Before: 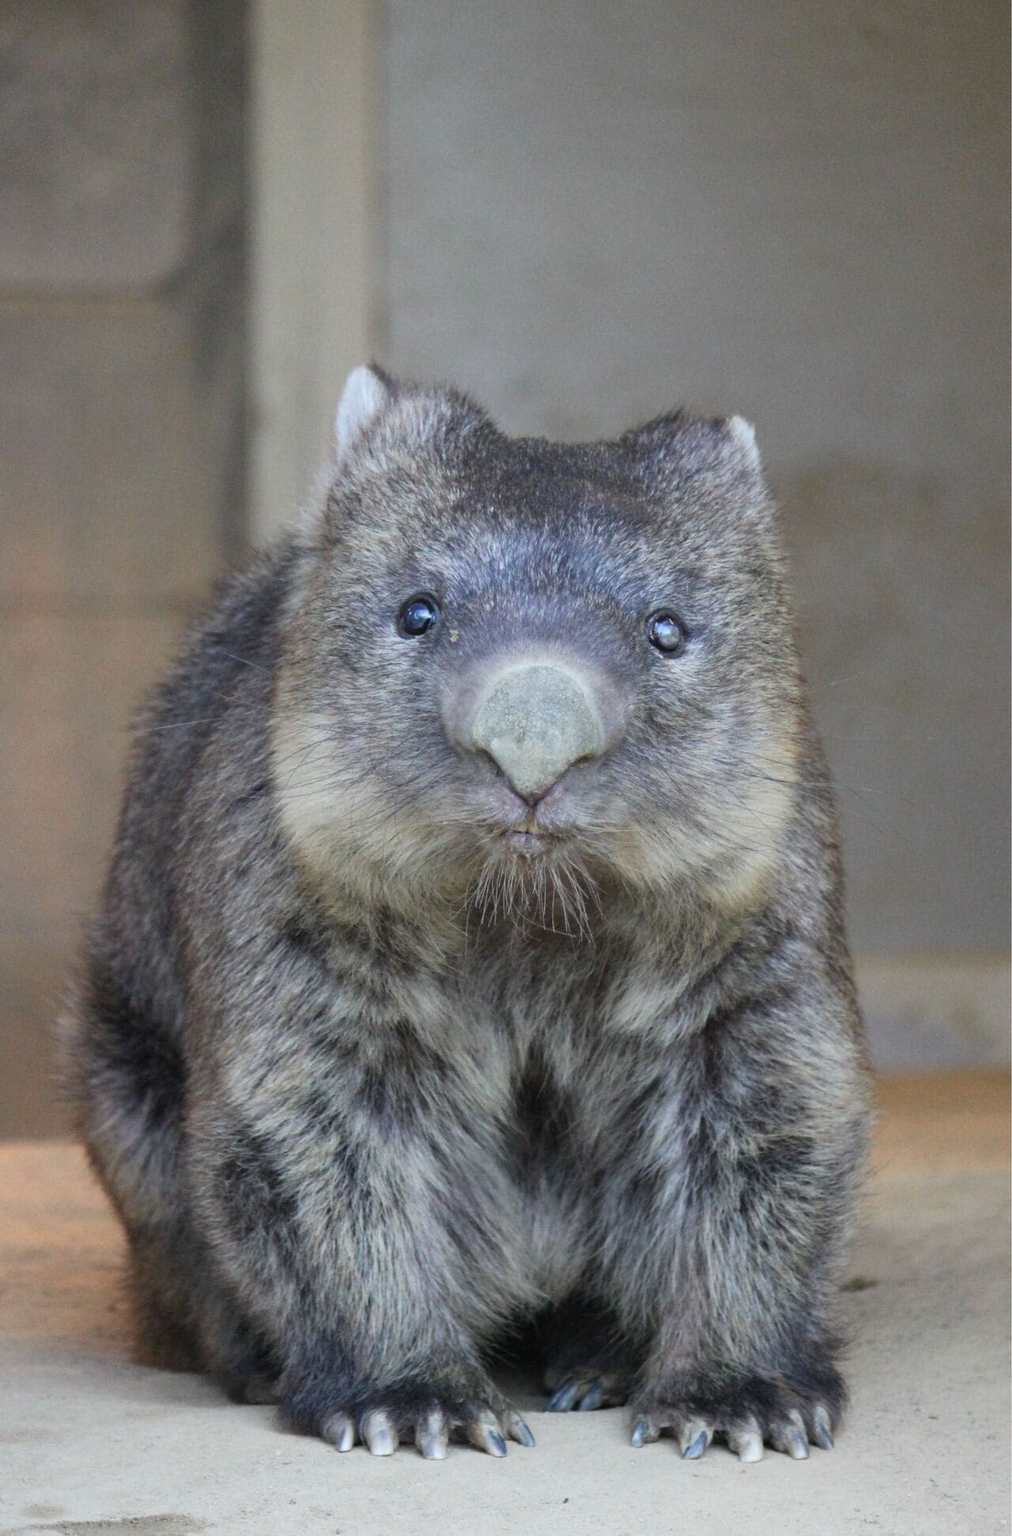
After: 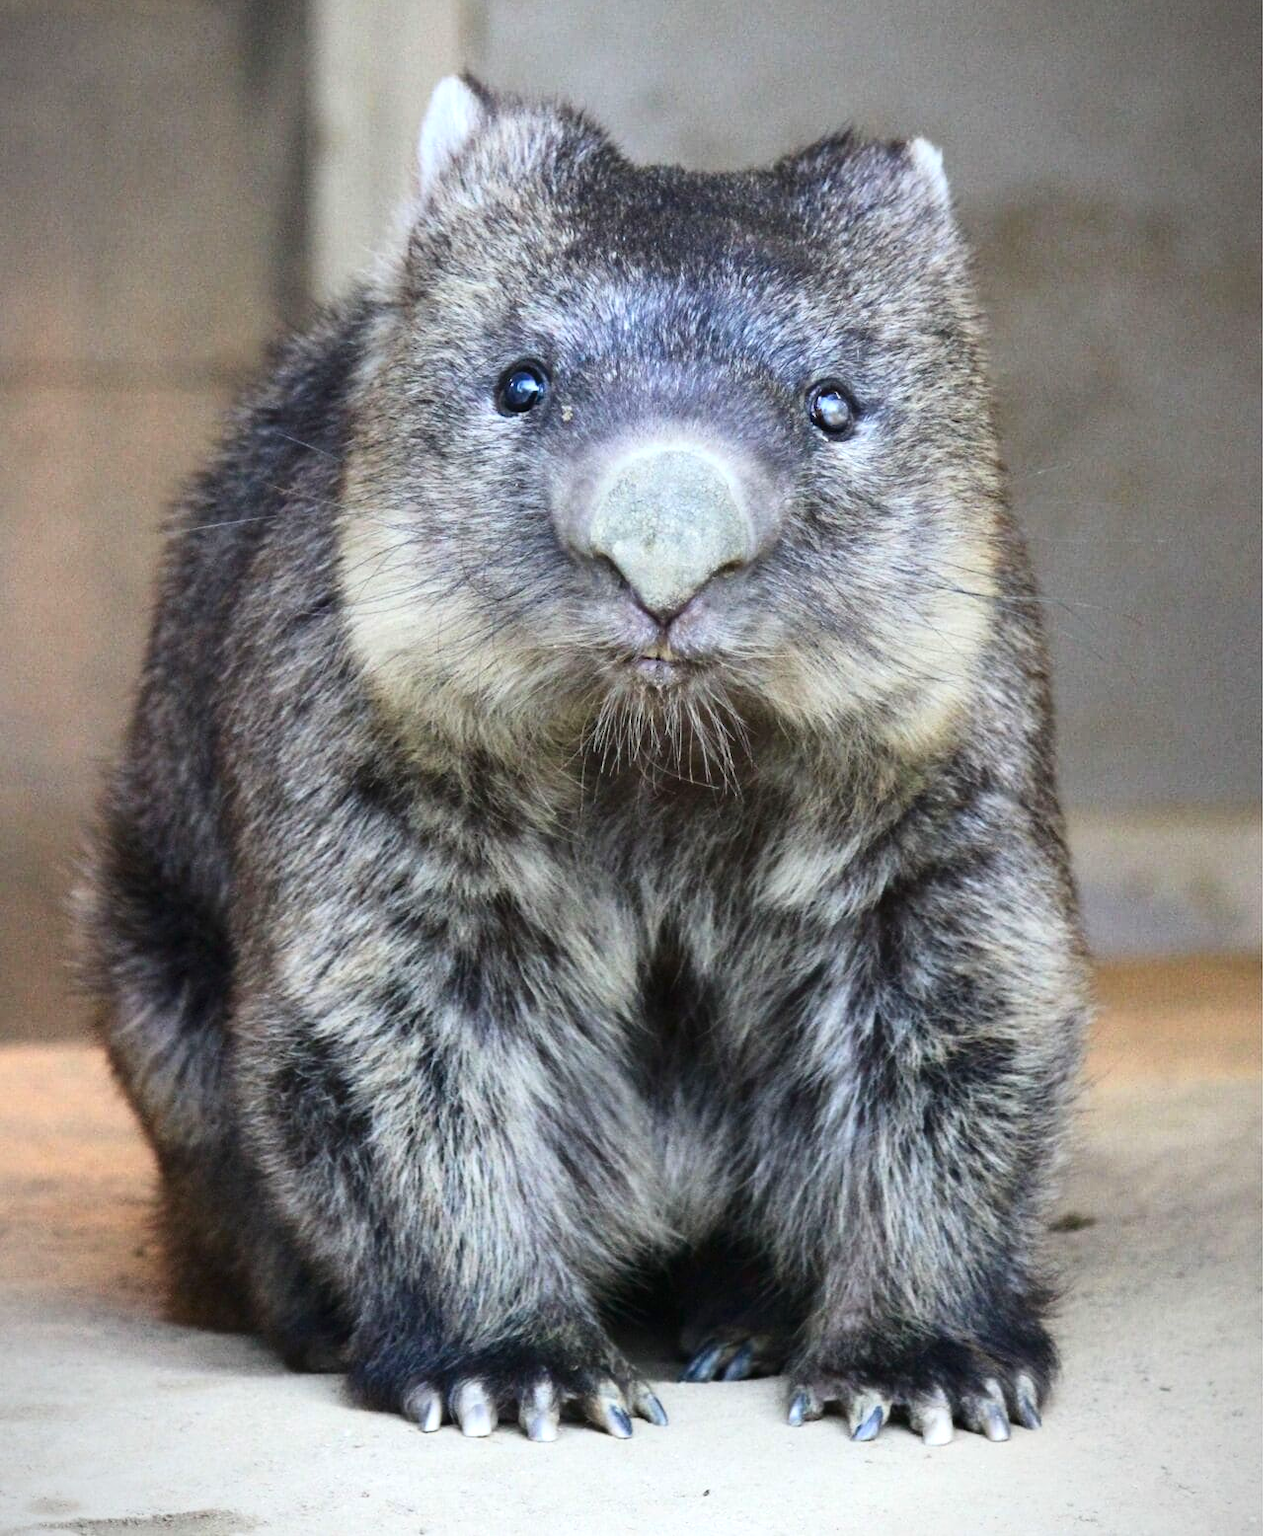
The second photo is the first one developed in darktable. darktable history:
crop and rotate: top 19.892%
exposure: black level correction -0.002, exposure 0.531 EV, compensate highlight preservation false
vignetting: fall-off start 100.92%, fall-off radius 65.37%, automatic ratio true, unbound false
contrast brightness saturation: contrast 0.203, brightness -0.109, saturation 0.096
